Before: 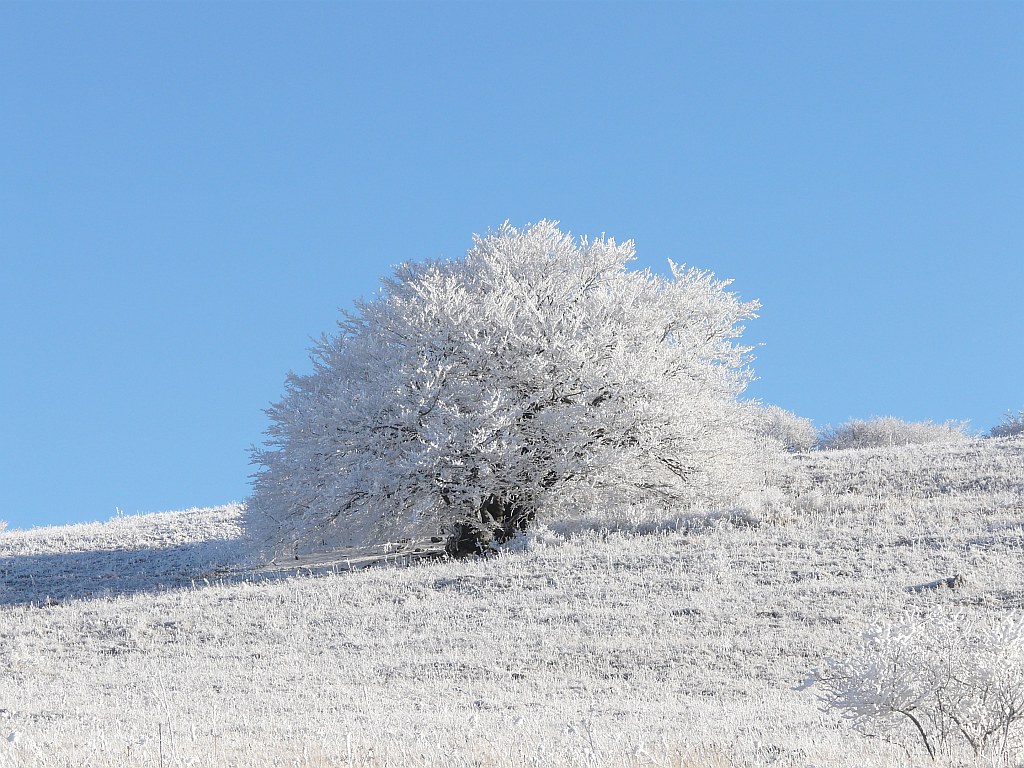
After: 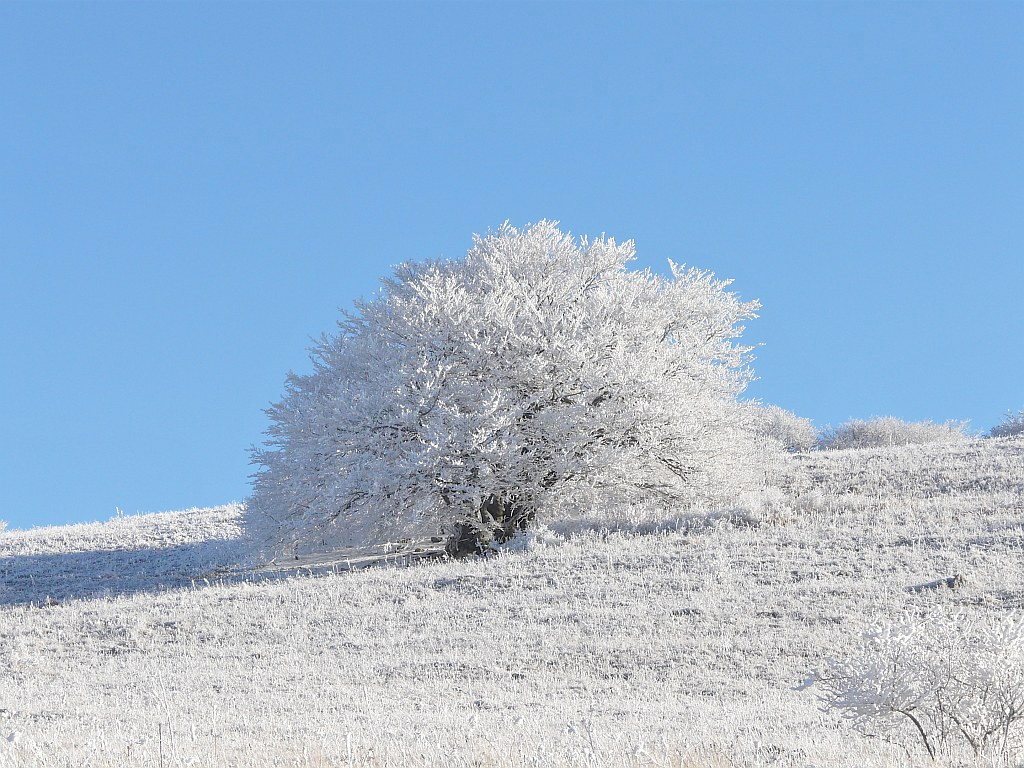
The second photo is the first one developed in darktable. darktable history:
tone equalizer: -7 EV 0.163 EV, -6 EV 0.587 EV, -5 EV 1.17 EV, -4 EV 1.35 EV, -3 EV 1.12 EV, -2 EV 0.6 EV, -1 EV 0.167 EV
